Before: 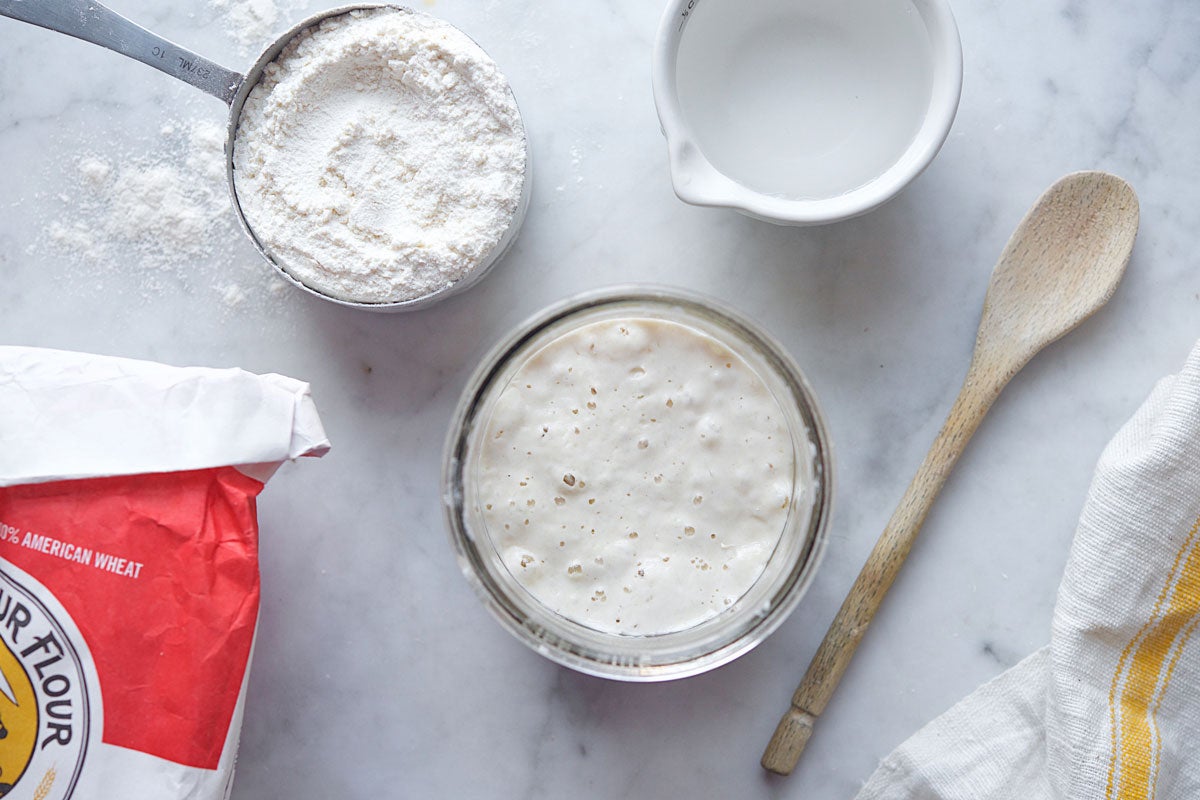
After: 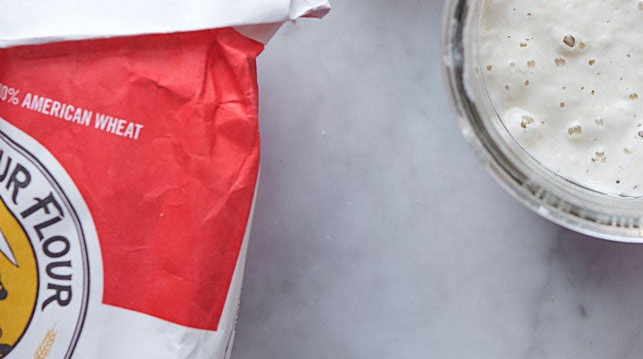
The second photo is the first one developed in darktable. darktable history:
crop and rotate: top 54.954%, right 46.36%, bottom 0.143%
